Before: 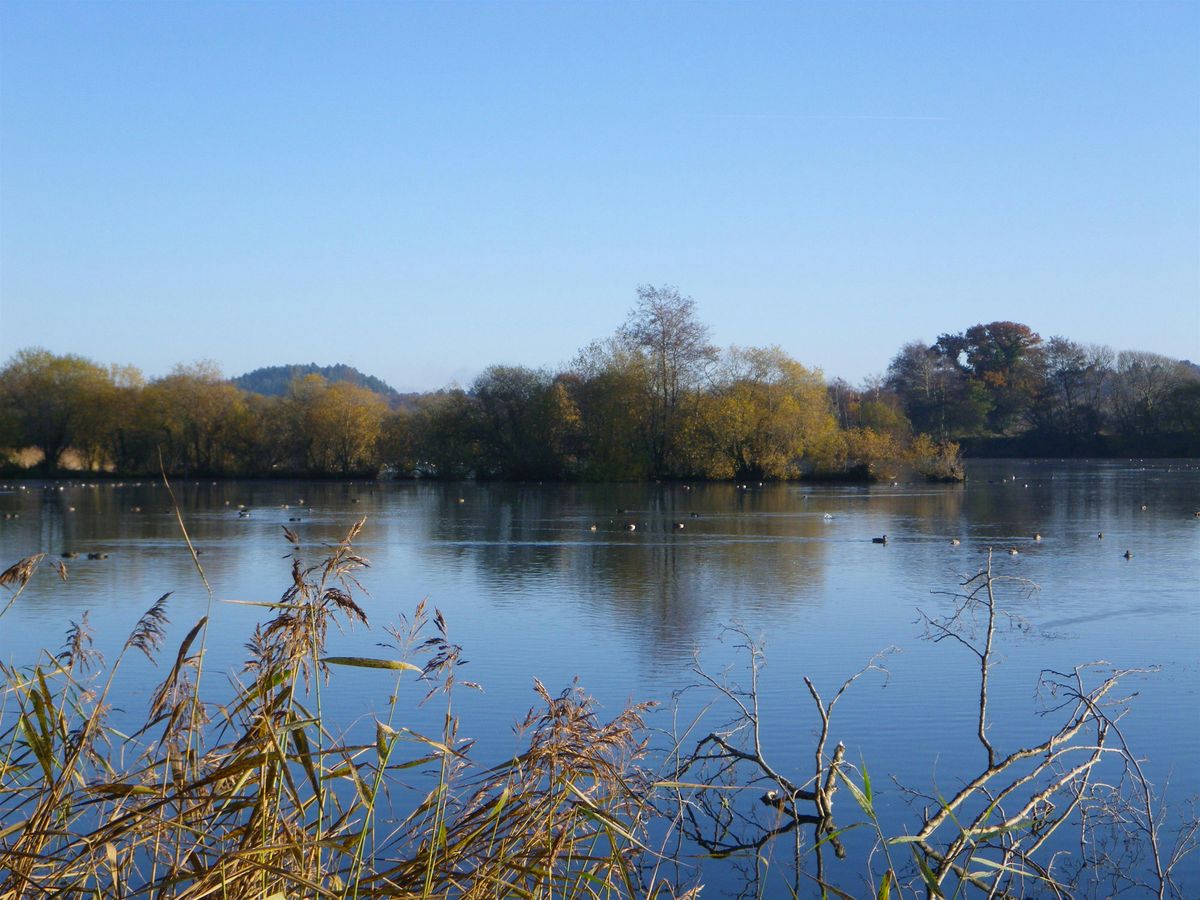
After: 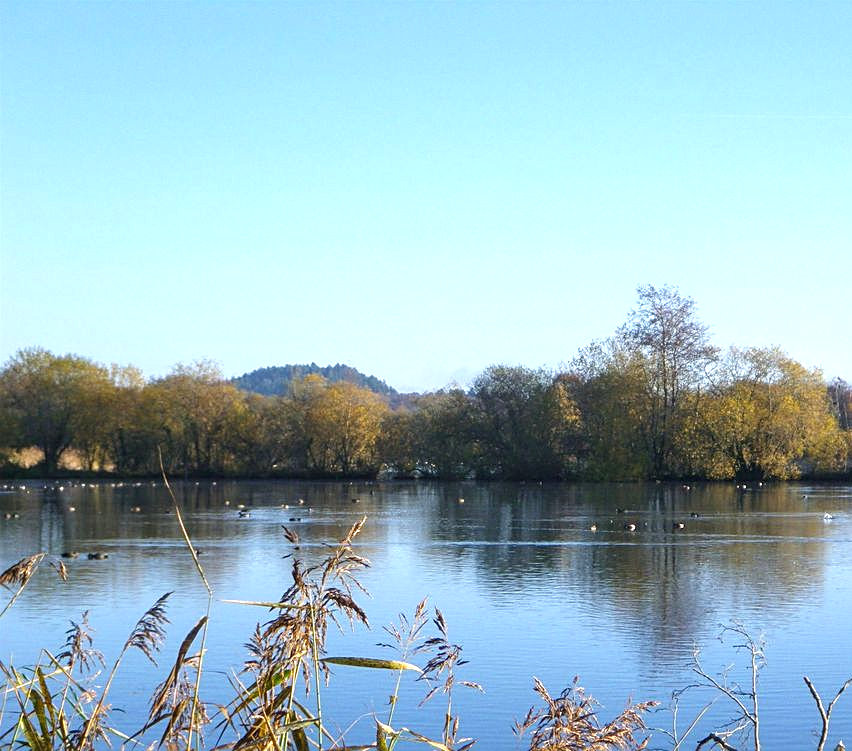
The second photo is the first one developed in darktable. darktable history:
sharpen: radius 1.97
crop: right 28.949%, bottom 16.467%
local contrast: on, module defaults
exposure: exposure 0.747 EV, compensate highlight preservation false
